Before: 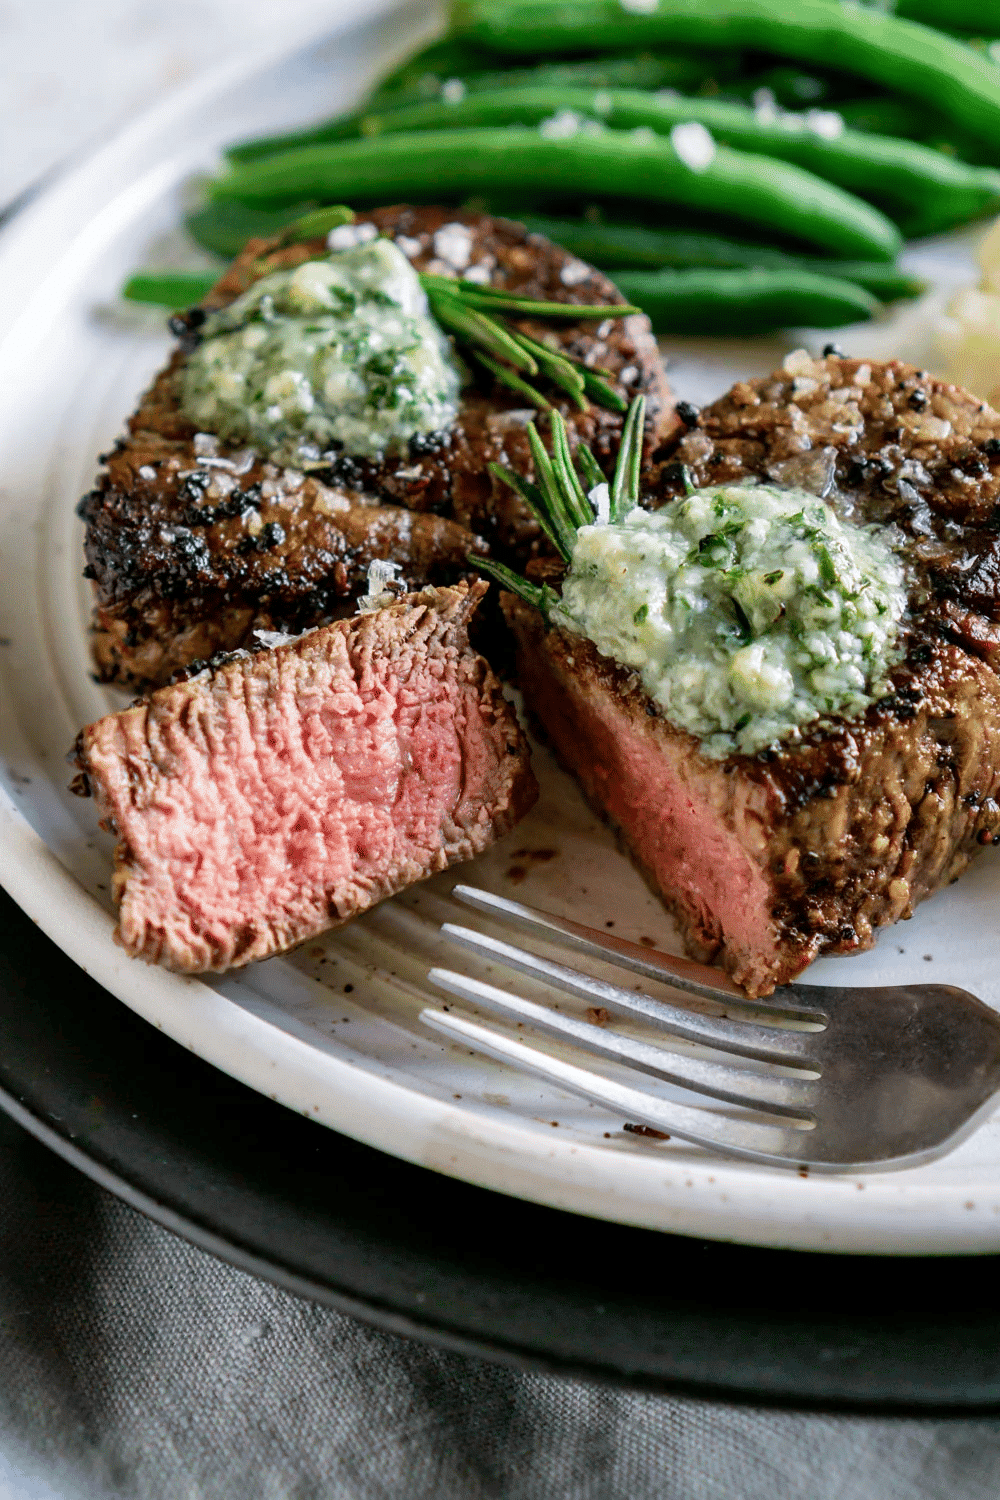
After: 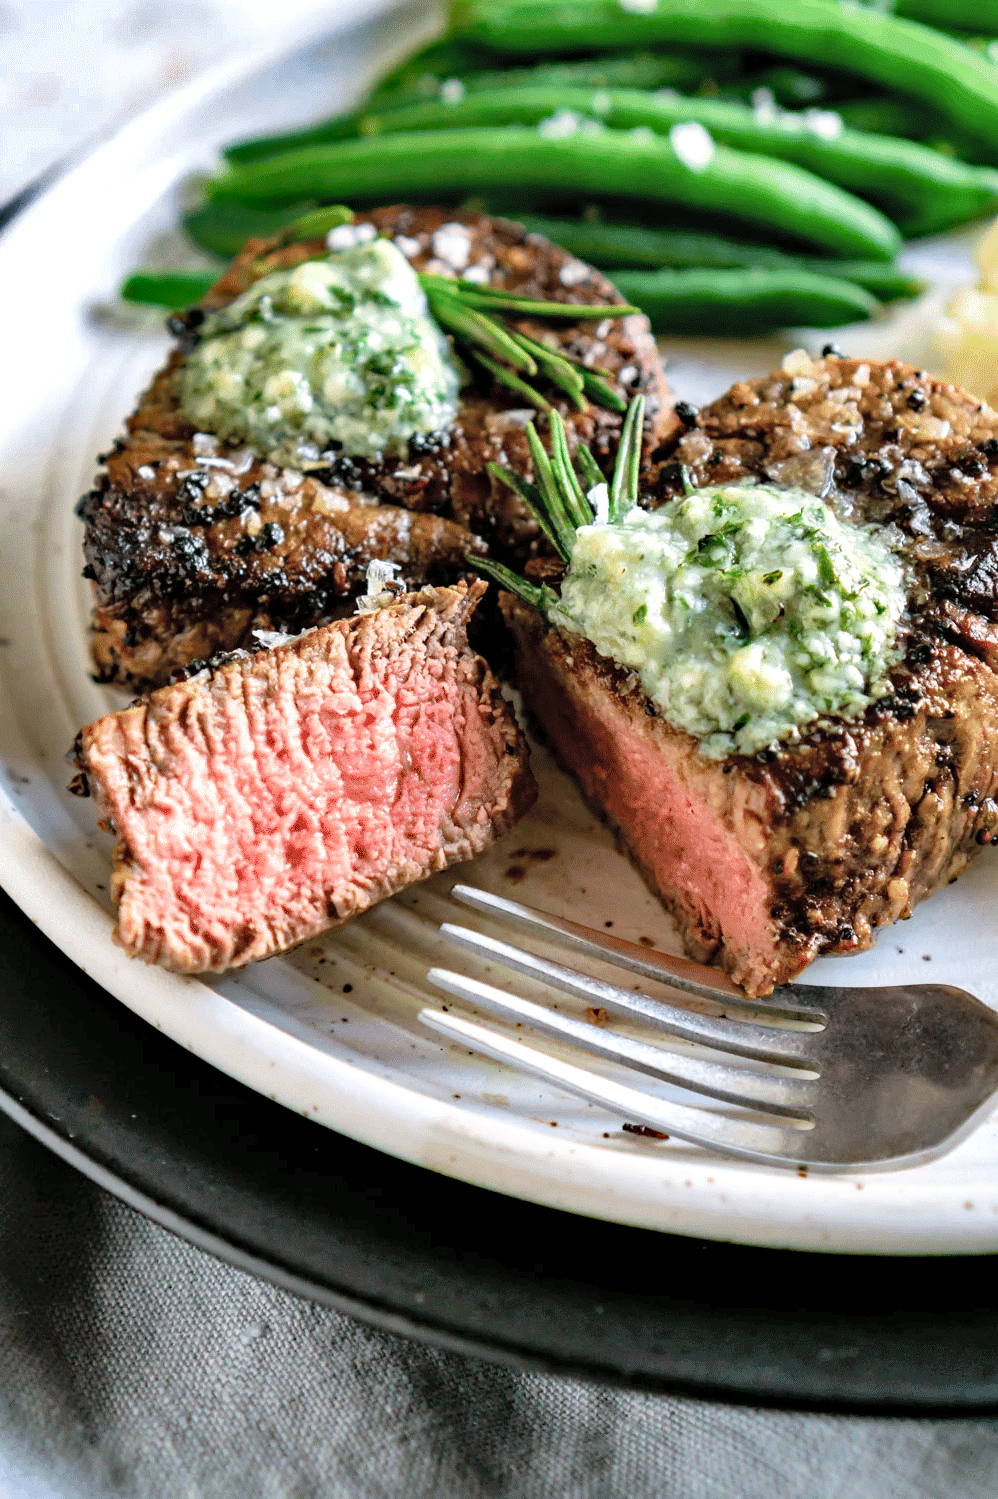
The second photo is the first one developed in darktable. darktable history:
crop: left 0.177%
haze removal: compatibility mode true, adaptive false
contrast brightness saturation: brightness 0.126
tone equalizer: -8 EV -0.378 EV, -7 EV -0.398 EV, -6 EV -0.312 EV, -5 EV -0.248 EV, -3 EV 0.196 EV, -2 EV 0.313 EV, -1 EV 0.374 EV, +0 EV 0.399 EV, smoothing 1
shadows and highlights: radius 116.73, shadows 41.72, highlights -62.2, soften with gaussian
